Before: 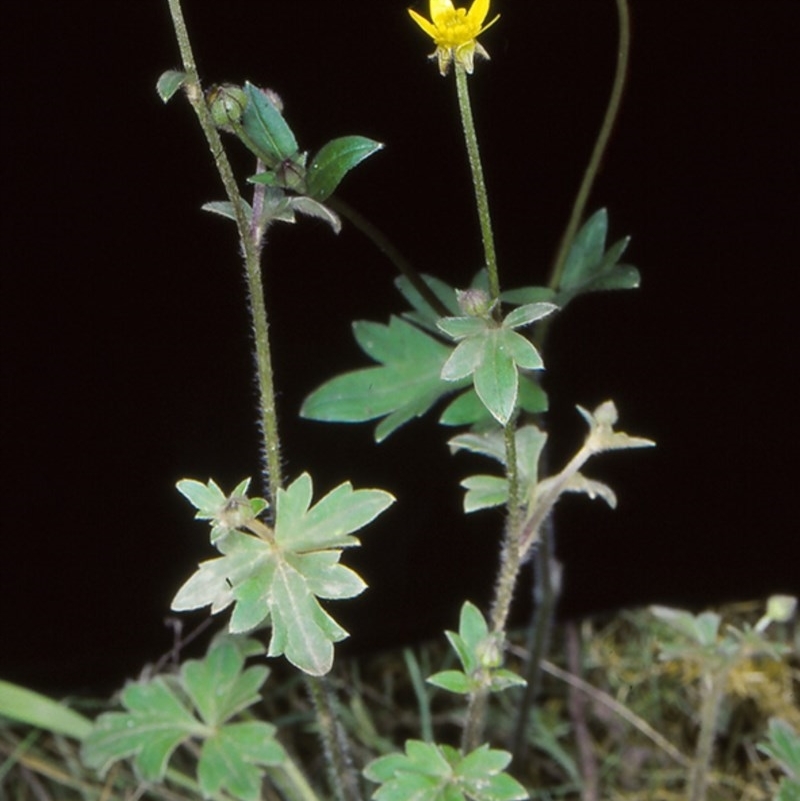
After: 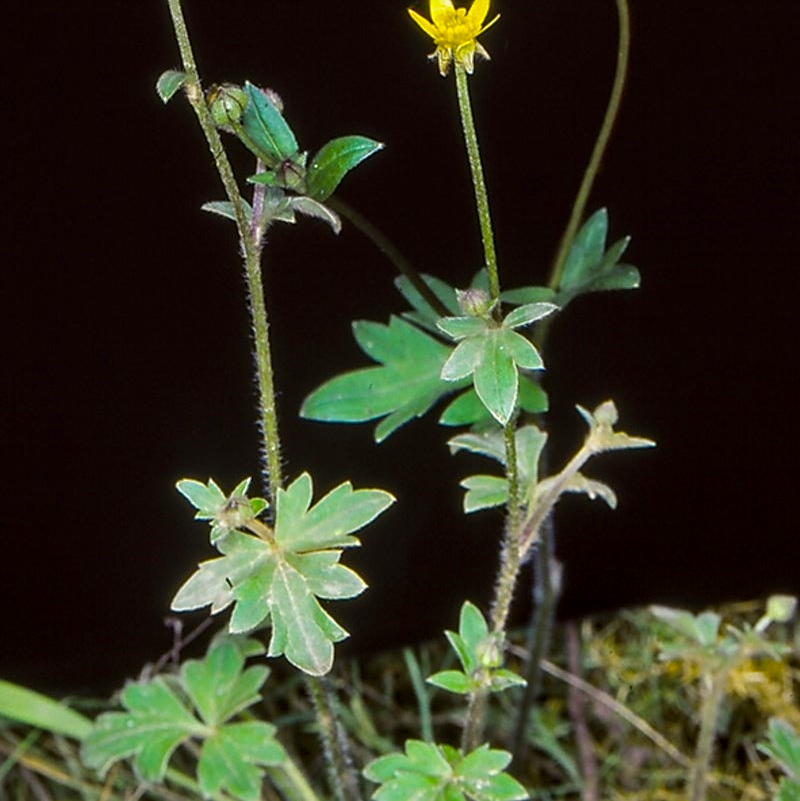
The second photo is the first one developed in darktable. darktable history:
velvia: strength 32.12%, mid-tones bias 0.206
sharpen: on, module defaults
local contrast: detail 130%
